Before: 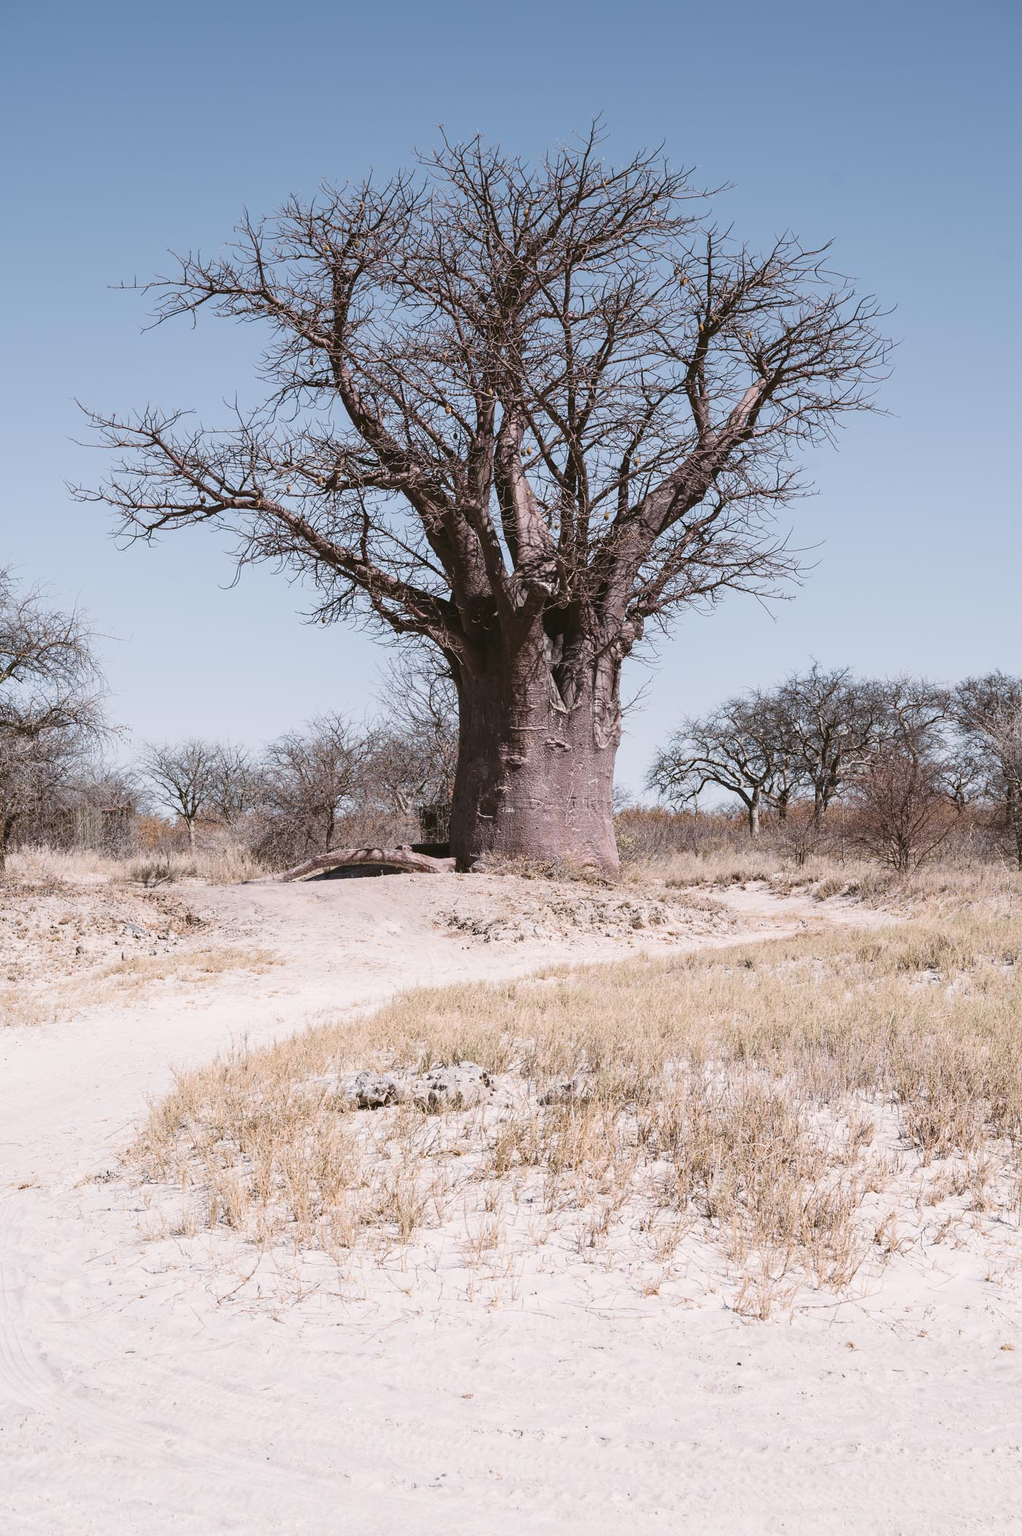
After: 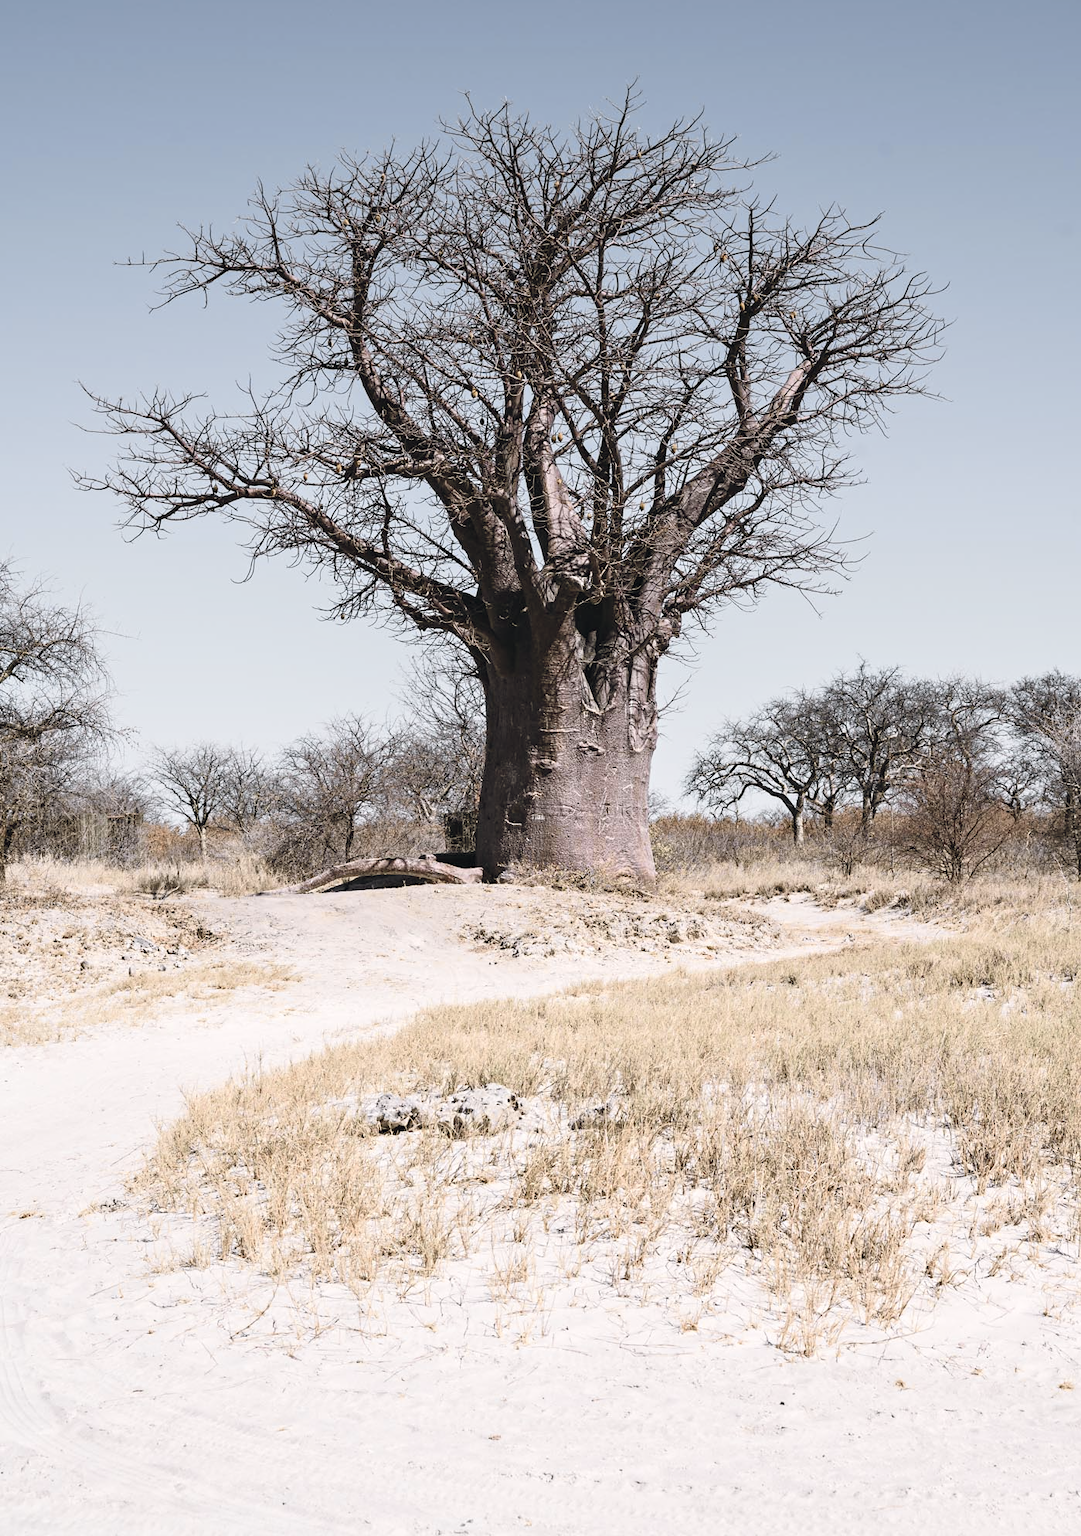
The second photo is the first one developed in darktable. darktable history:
tone curve: curves: ch0 [(0, 0) (0.765, 0.816) (1, 1)]; ch1 [(0, 0) (0.425, 0.464) (0.5, 0.5) (0.531, 0.522) (0.588, 0.575) (0.994, 0.939)]; ch2 [(0, 0) (0.398, 0.435) (0.455, 0.481) (0.501, 0.504) (0.529, 0.544) (0.584, 0.585) (1, 0.911)], color space Lab, independent channels
crop and rotate: top 2.479%, bottom 3.018%
color balance rgb: shadows lift › chroma 3.88%, shadows lift › hue 88.52°, power › hue 214.65°, global offset › chroma 0.1%, global offset › hue 252.4°, contrast 4.45%
contrast equalizer: y [[0.5, 0.504, 0.515, 0.527, 0.535, 0.534], [0.5 ×6], [0.491, 0.387, 0.179, 0.068, 0.068, 0.068], [0 ×5, 0.023], [0 ×6]]
